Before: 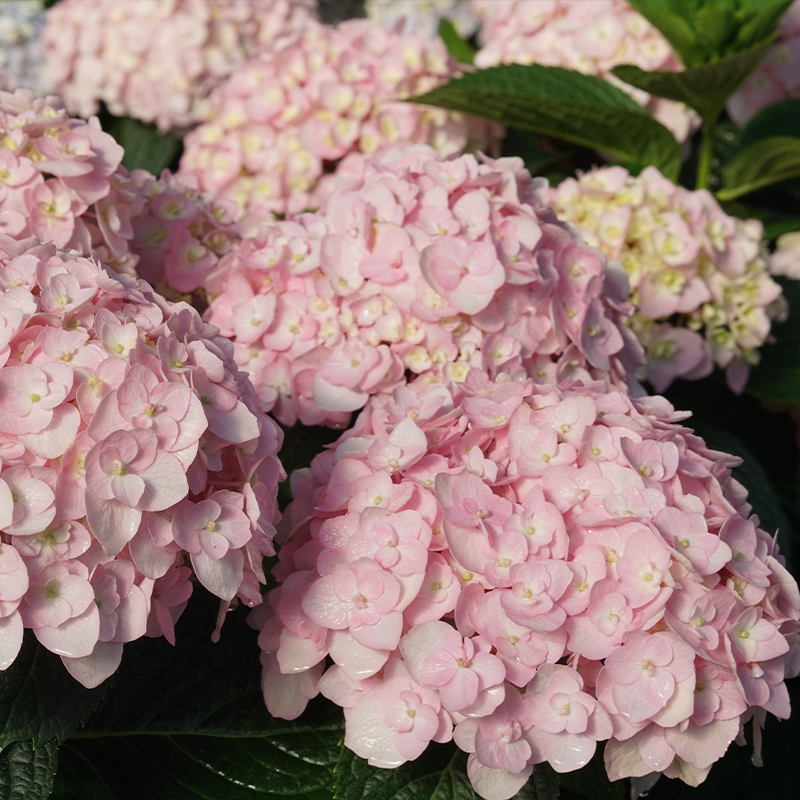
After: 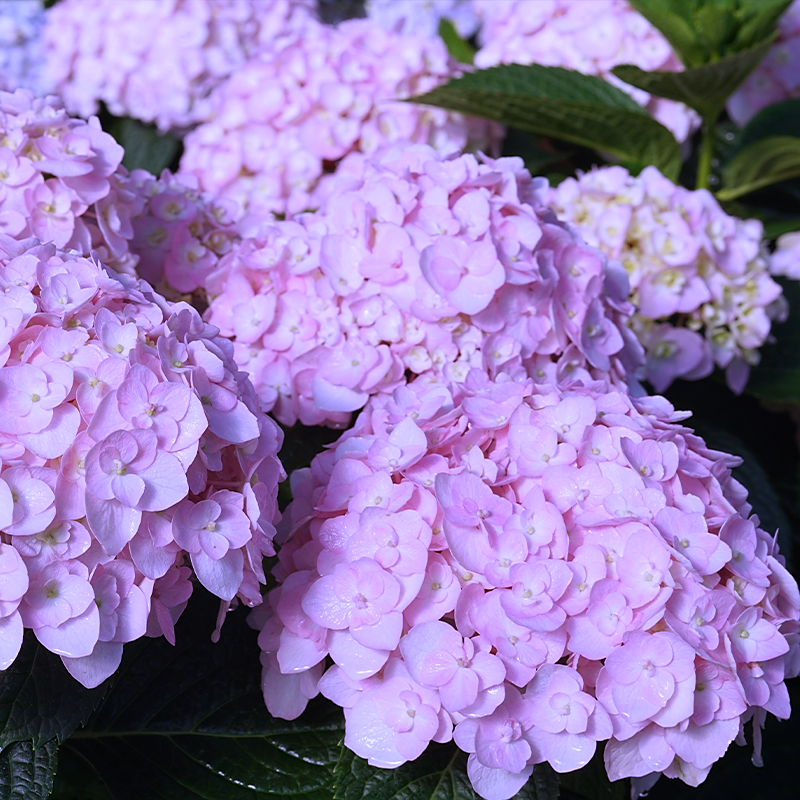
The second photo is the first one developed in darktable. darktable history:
sharpen: radius 1.458, amount 0.398, threshold 1.271
white balance: red 0.98, blue 1.61
